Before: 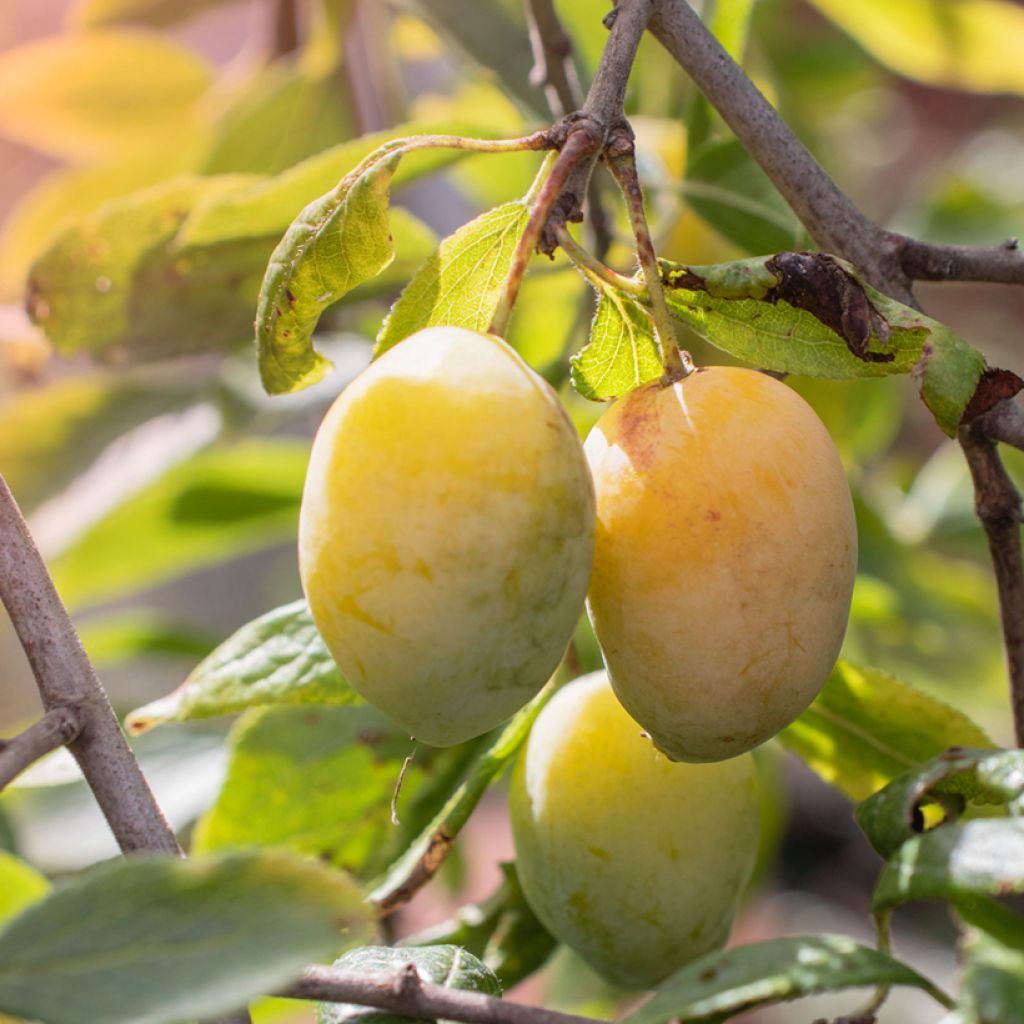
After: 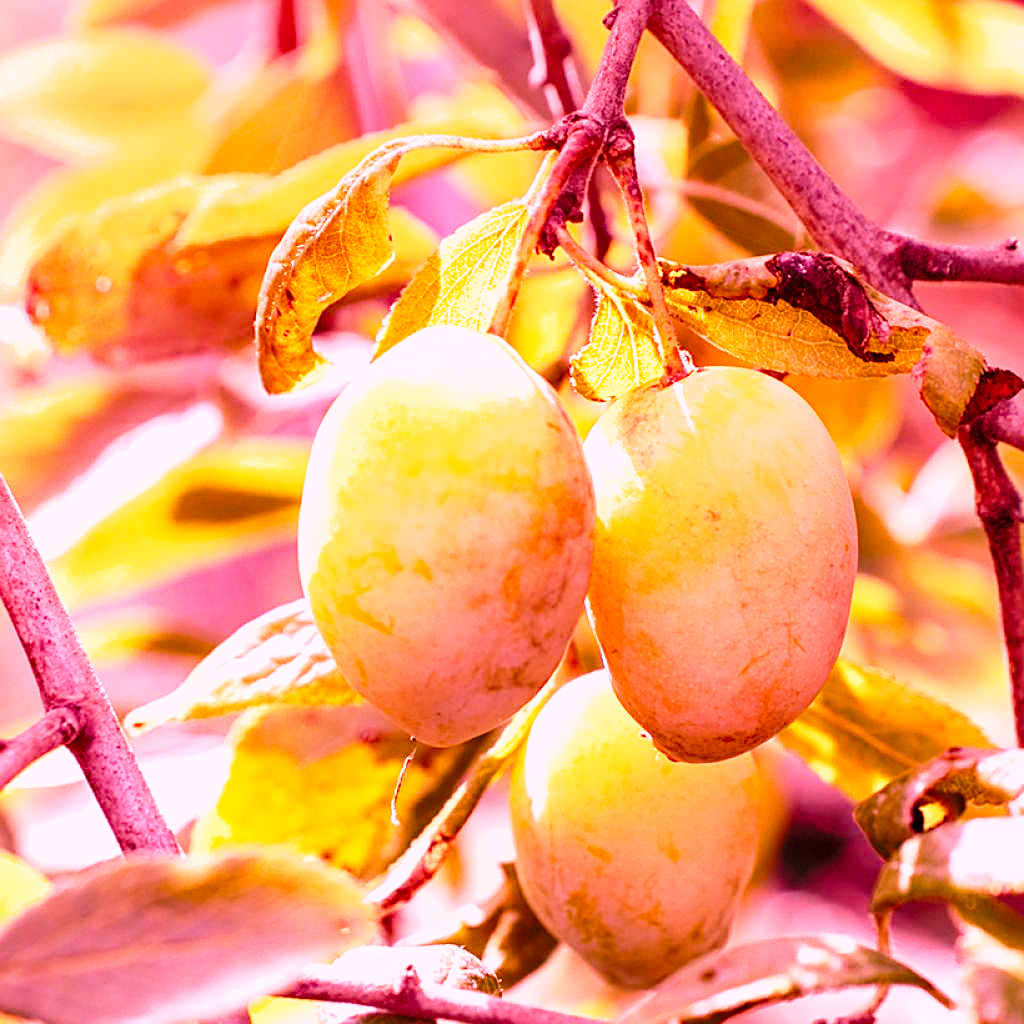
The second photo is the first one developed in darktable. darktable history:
sharpen: on, module defaults
base curve: curves: ch0 [(0, 0) (0.028, 0.03) (0.121, 0.232) (0.46, 0.748) (0.859, 0.968) (1, 1)], preserve colors none
shadows and highlights: low approximation 0.01, soften with gaussian
exposure: black level correction 0.005, exposure 0.014 EV, compensate highlight preservation false
white balance: red 2.322, blue 1.435
graduated density: on, module defaults
